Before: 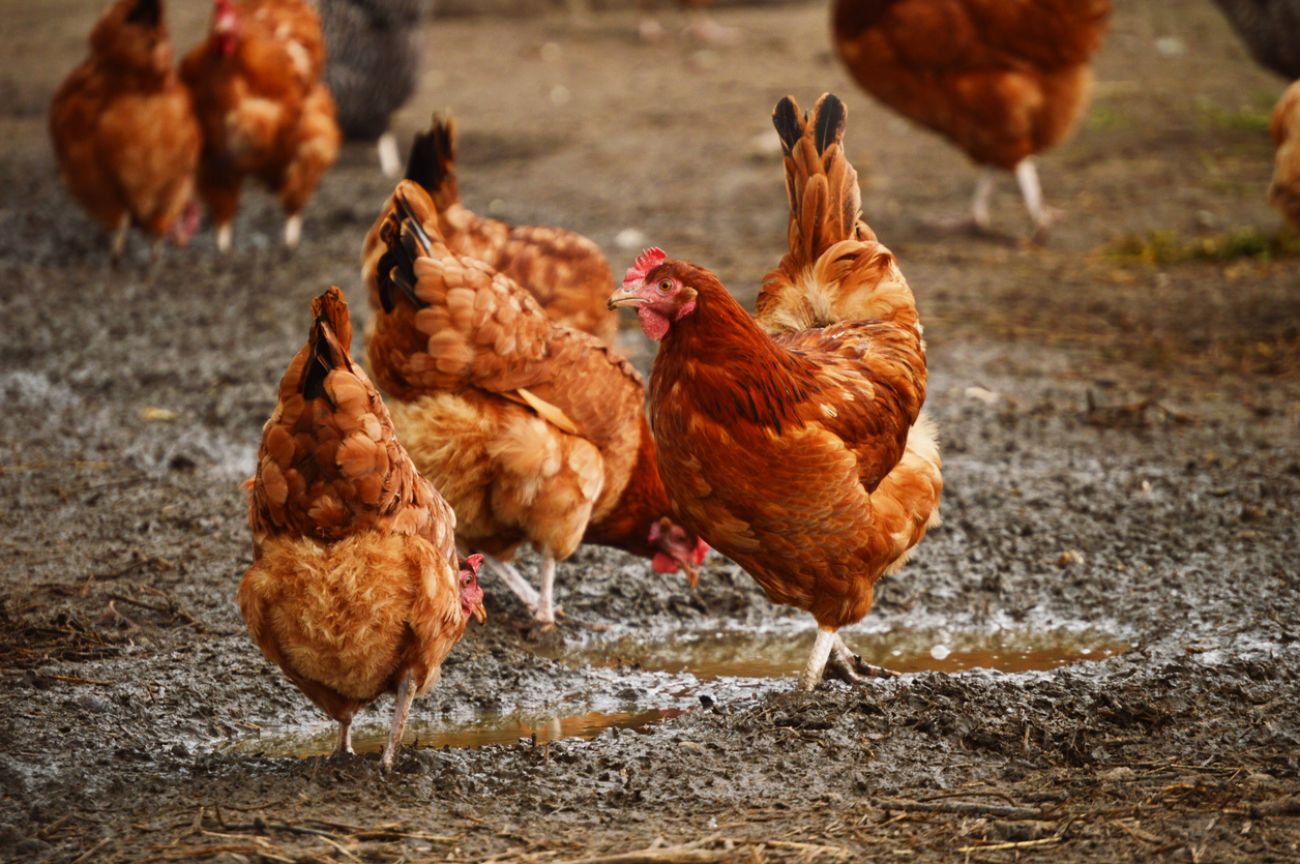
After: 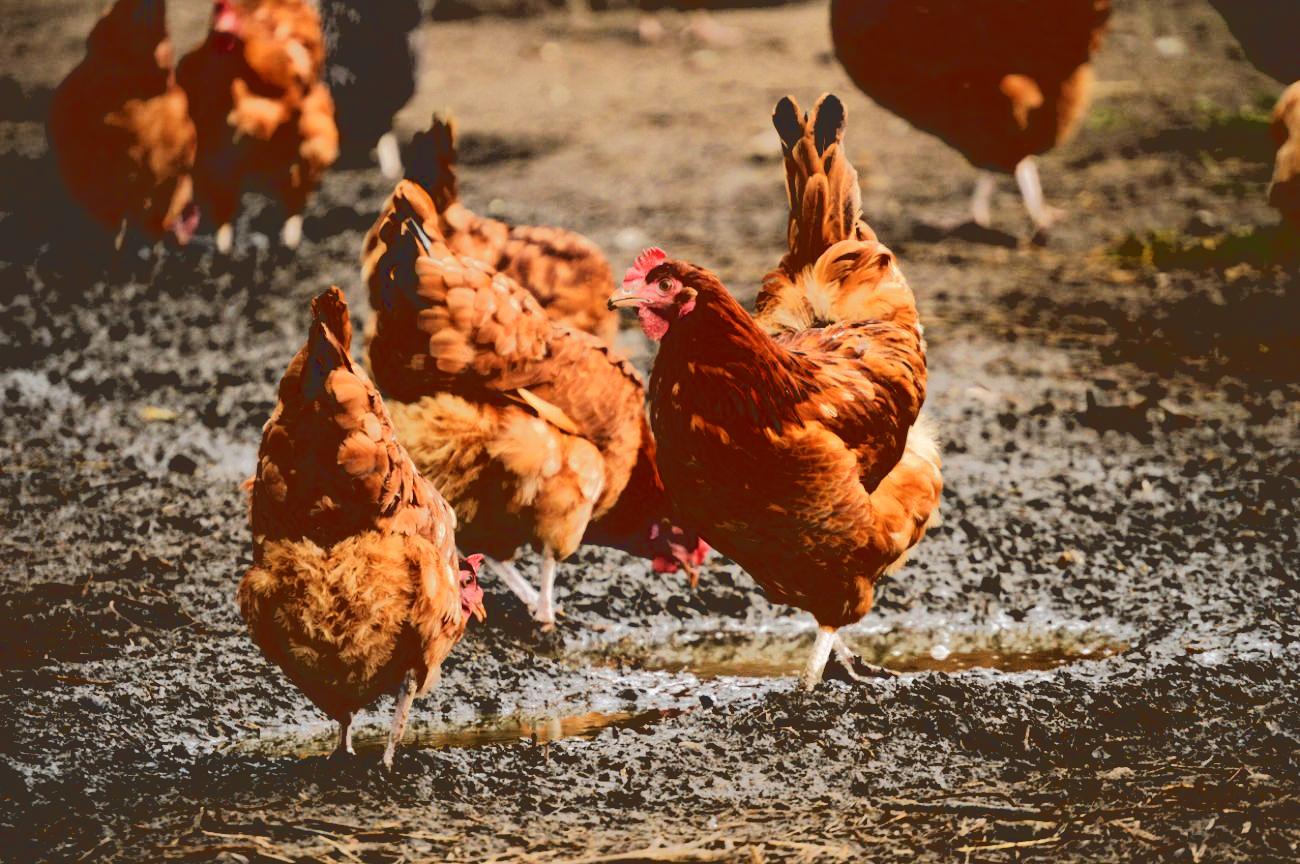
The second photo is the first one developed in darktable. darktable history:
base curve: curves: ch0 [(0.065, 0.026) (0.236, 0.358) (0.53, 0.546) (0.777, 0.841) (0.924, 0.992)], preserve colors average RGB
local contrast: mode bilateral grid, contrast 100, coarseness 100, detail 108%, midtone range 0.2
white balance: emerald 1
